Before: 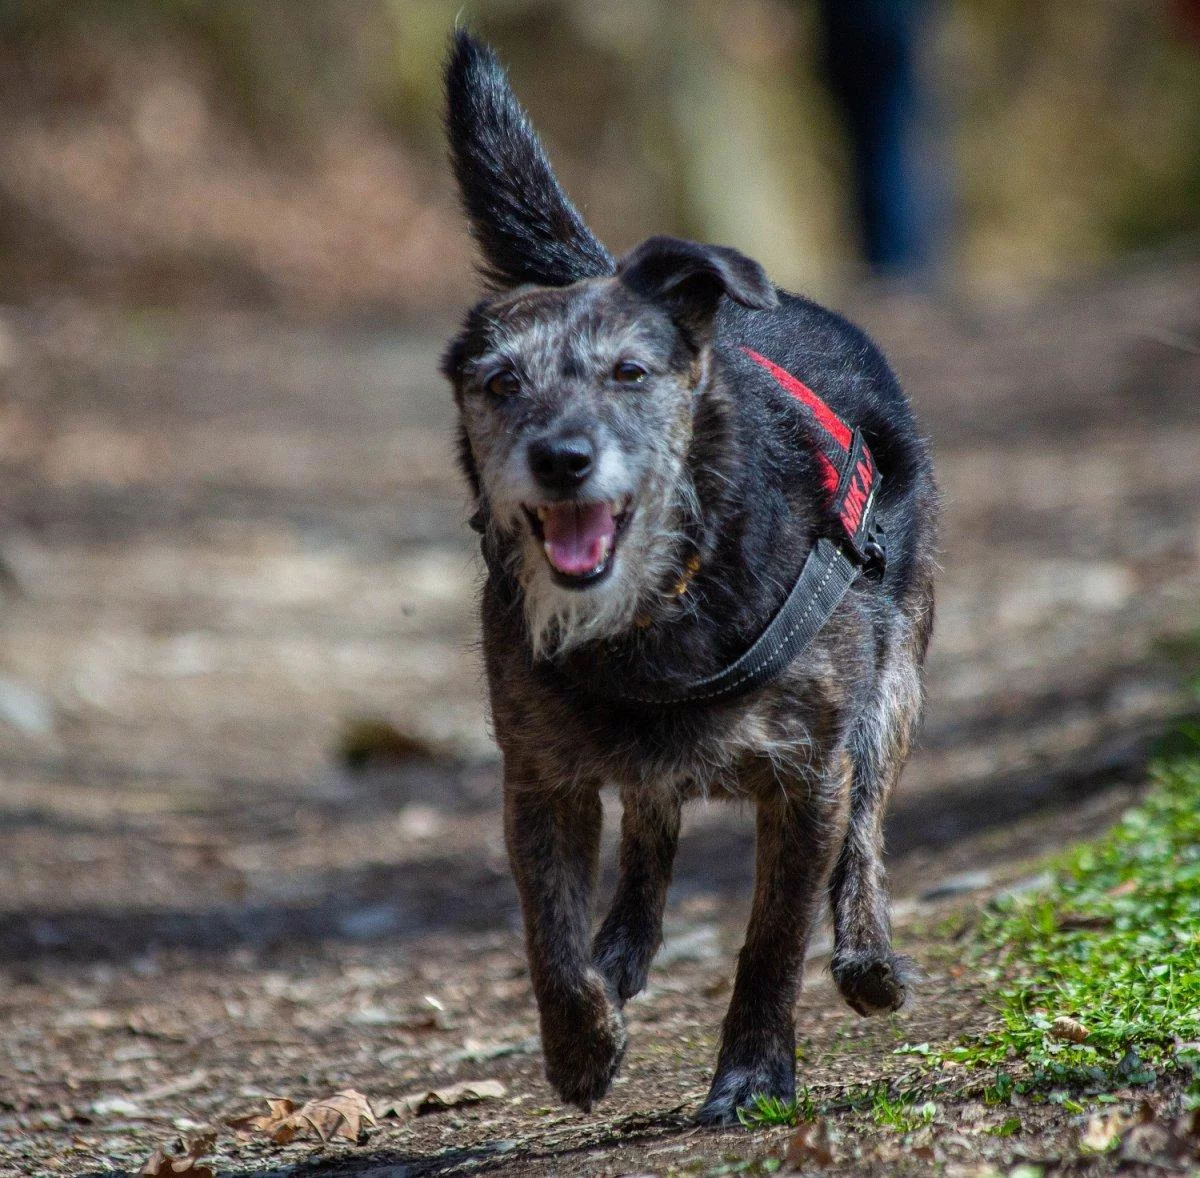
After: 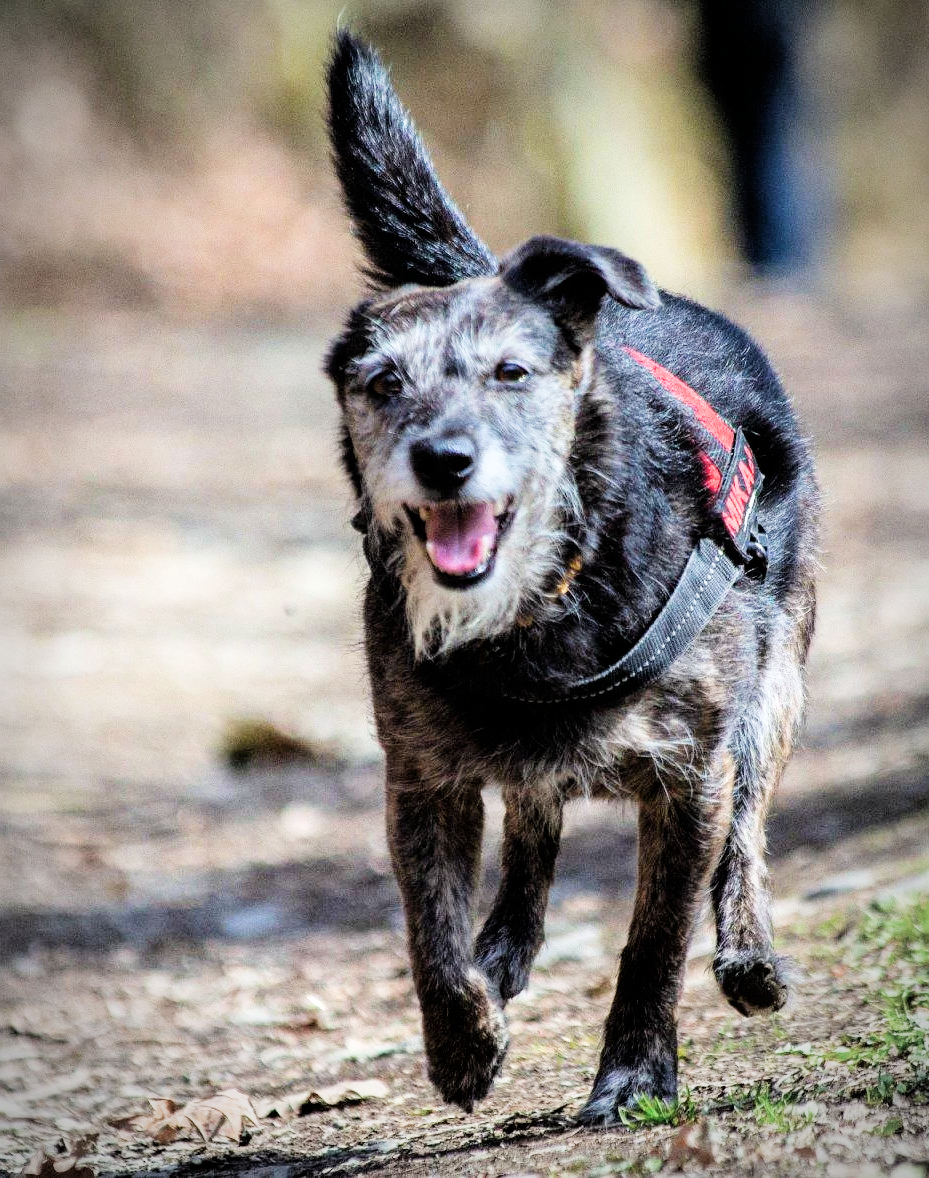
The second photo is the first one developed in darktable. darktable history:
filmic rgb: black relative exposure -5 EV, white relative exposure 3.96 EV, hardness 2.9, contrast 1.298, highlights saturation mix -28.85%
exposure: black level correction 0, exposure 1.587 EV, compensate exposure bias true, compensate highlight preservation false
crop: left 9.871%, right 12.643%
vignetting: automatic ratio true, unbound false
